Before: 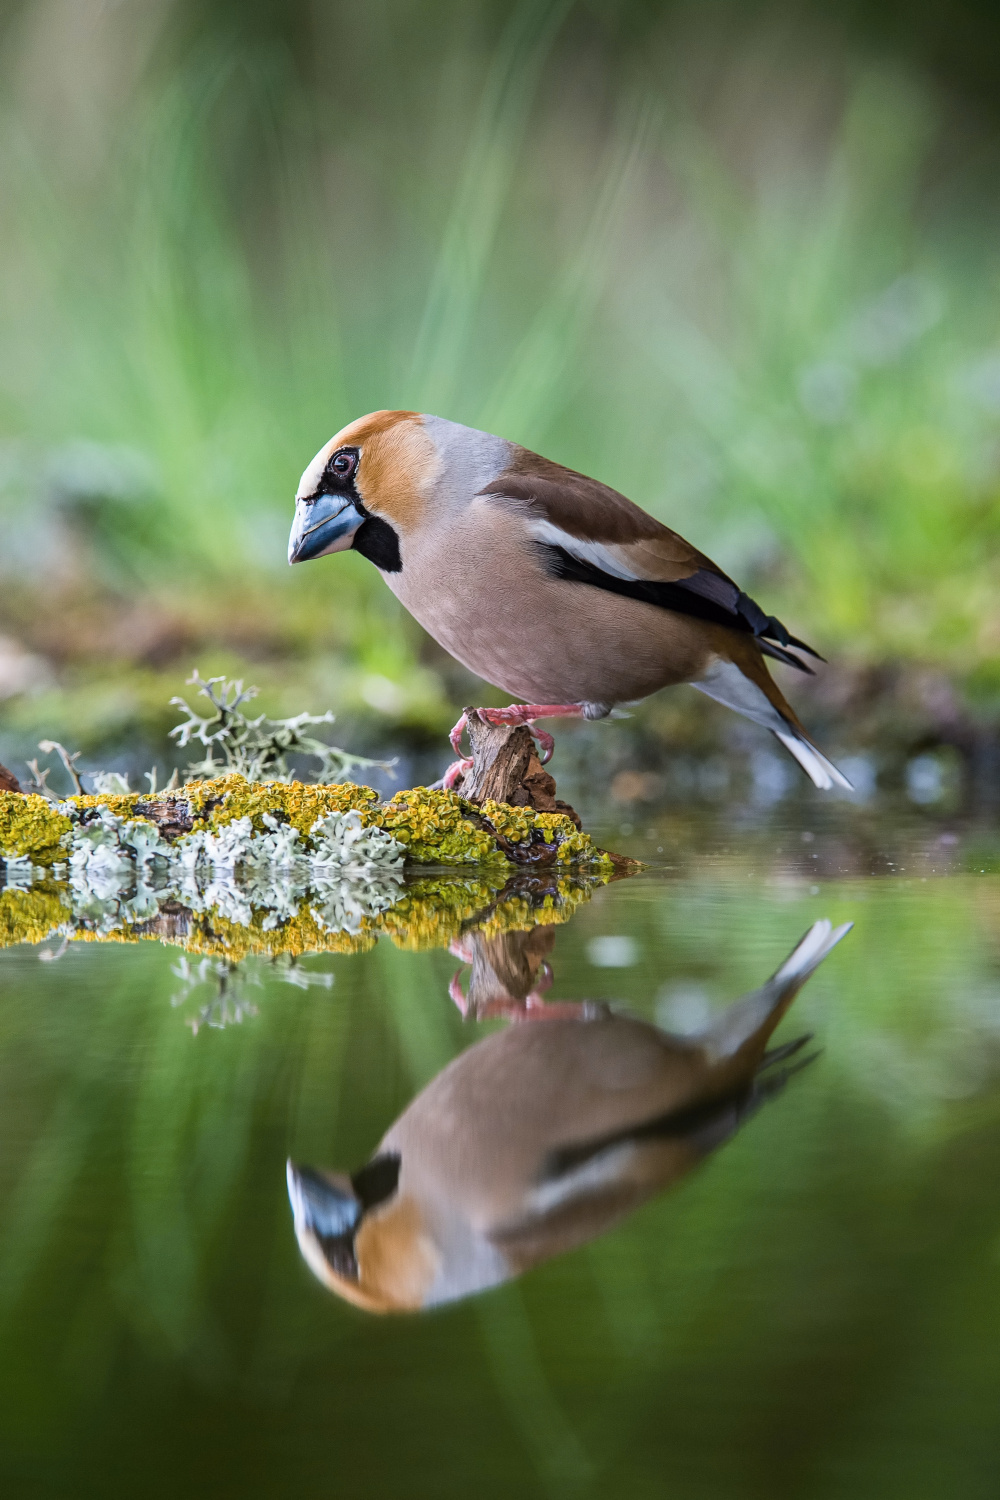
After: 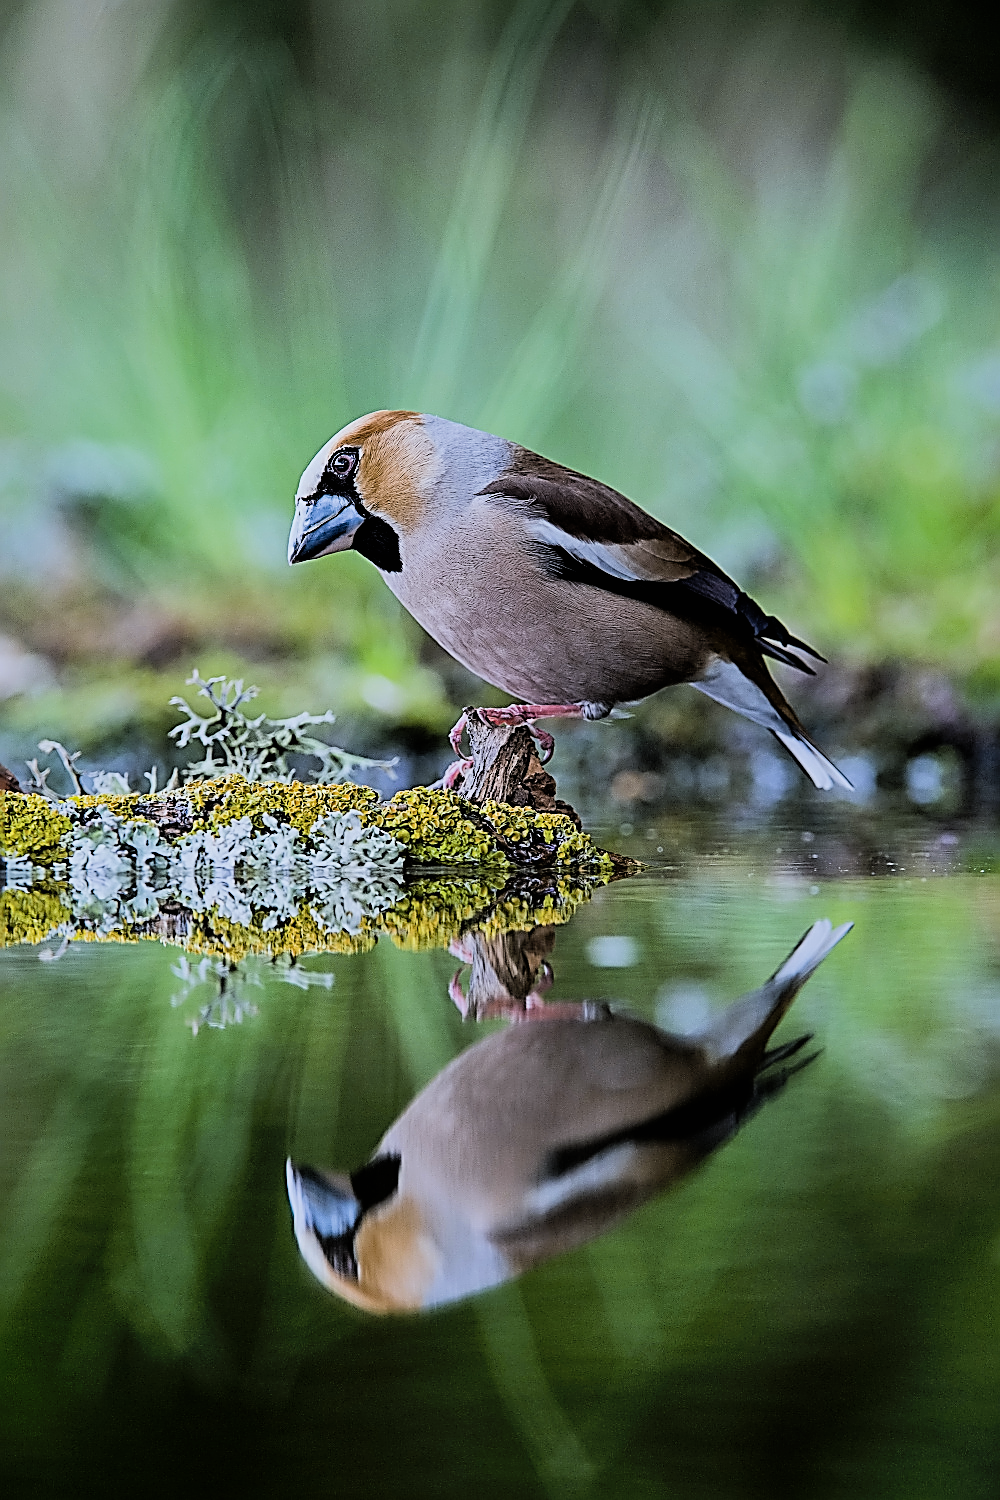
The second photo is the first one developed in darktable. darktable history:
shadows and highlights: on, module defaults
white balance: red 0.931, blue 1.11
exposure: compensate highlight preservation false
sharpen: amount 2
filmic rgb: black relative exposure -5 EV, hardness 2.88, contrast 1.5
